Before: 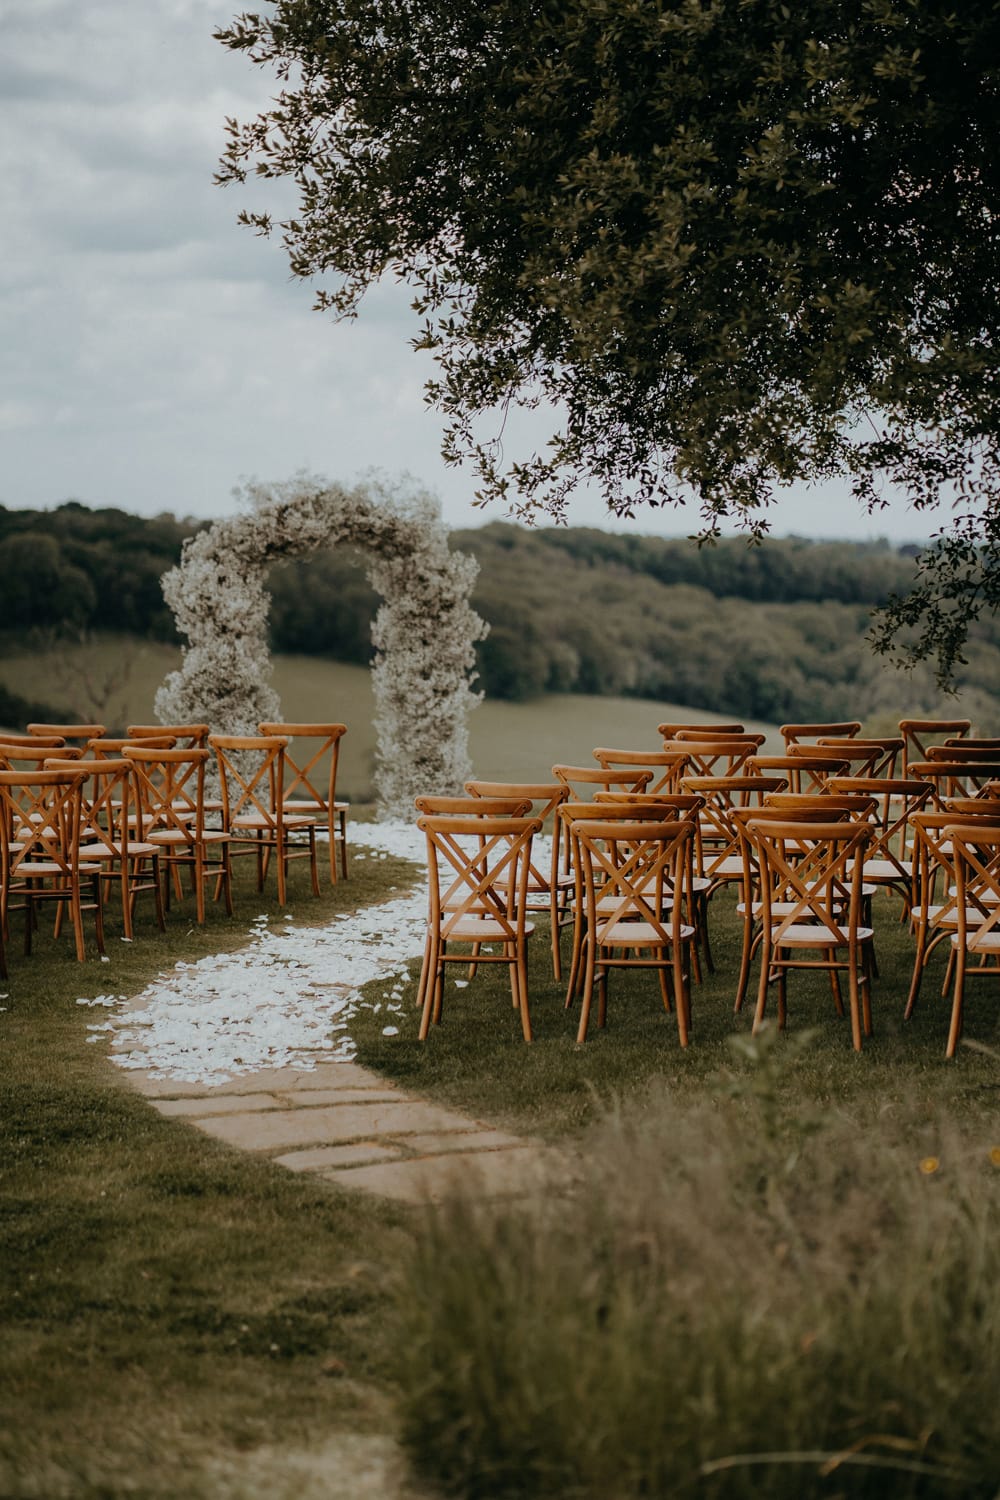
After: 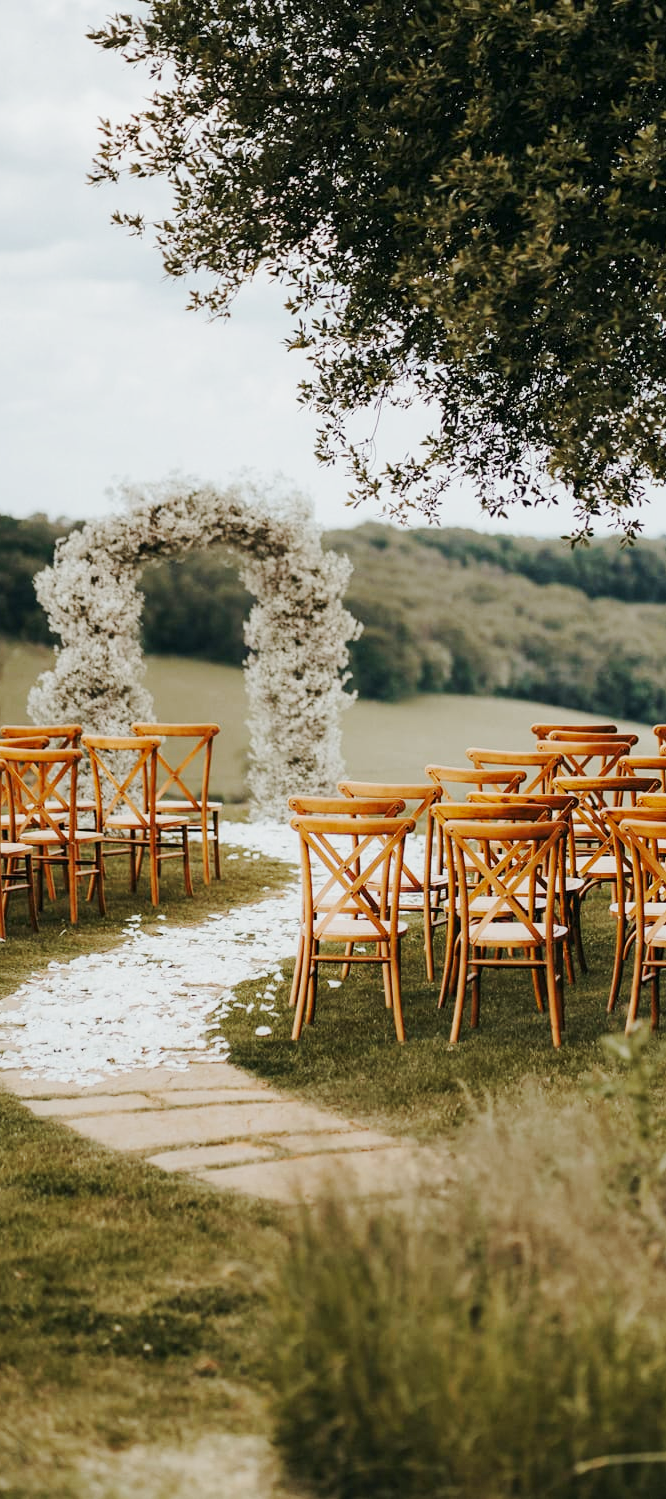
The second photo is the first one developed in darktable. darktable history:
base curve: curves: ch0 [(0, 0) (0.025, 0.046) (0.112, 0.277) (0.467, 0.74) (0.814, 0.929) (1, 0.942)], preserve colors none
crop and rotate: left 12.712%, right 20.655%
